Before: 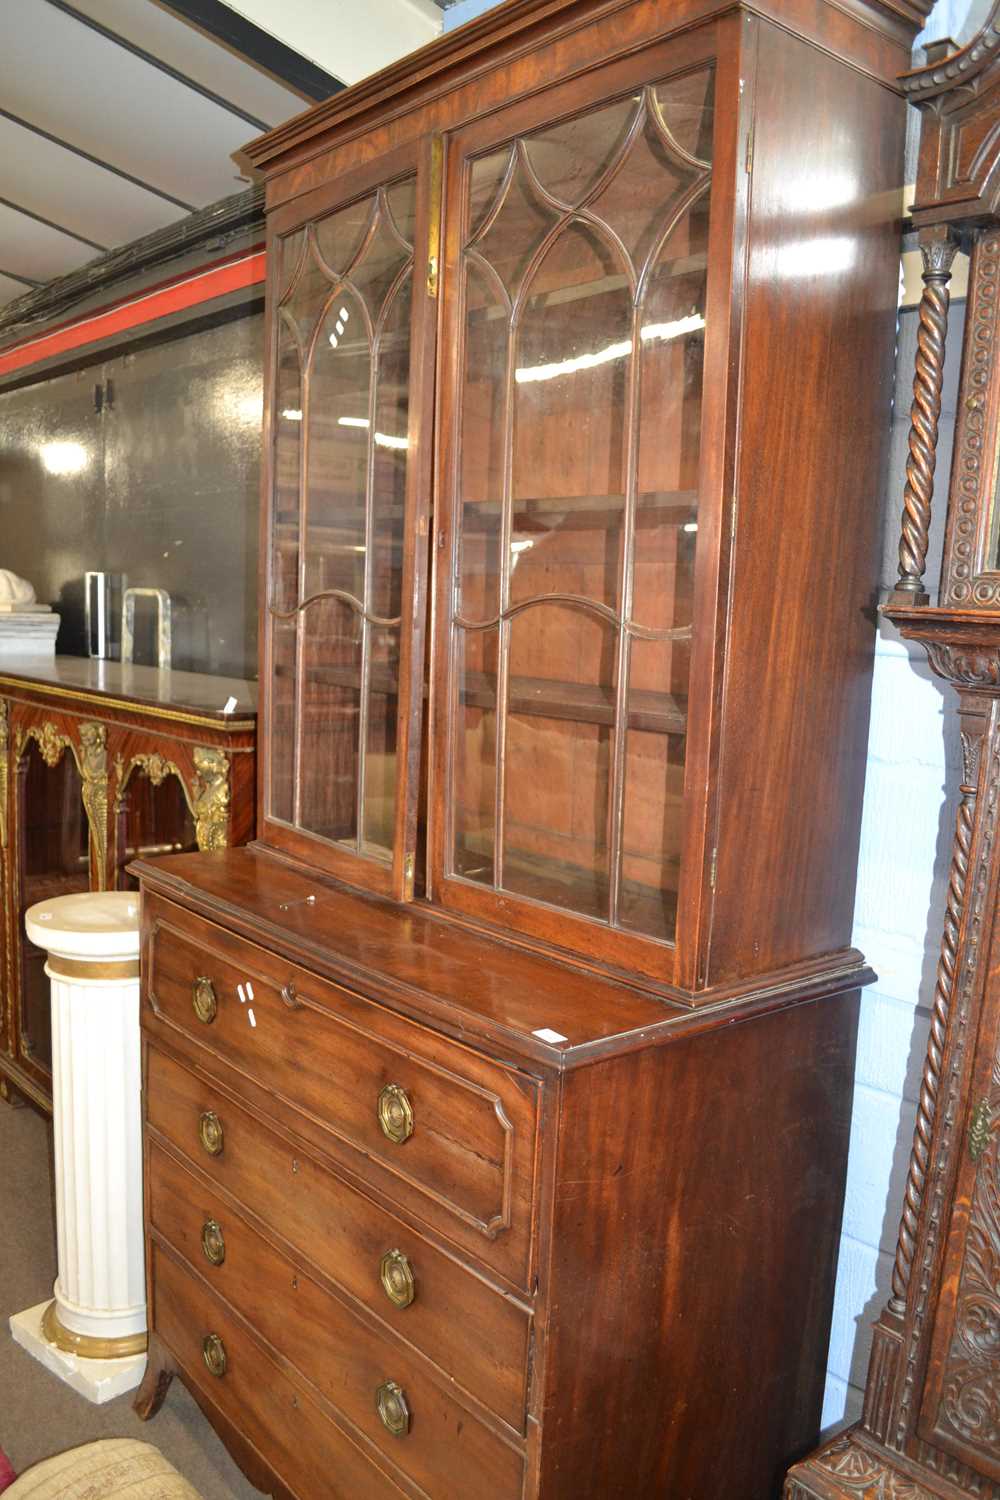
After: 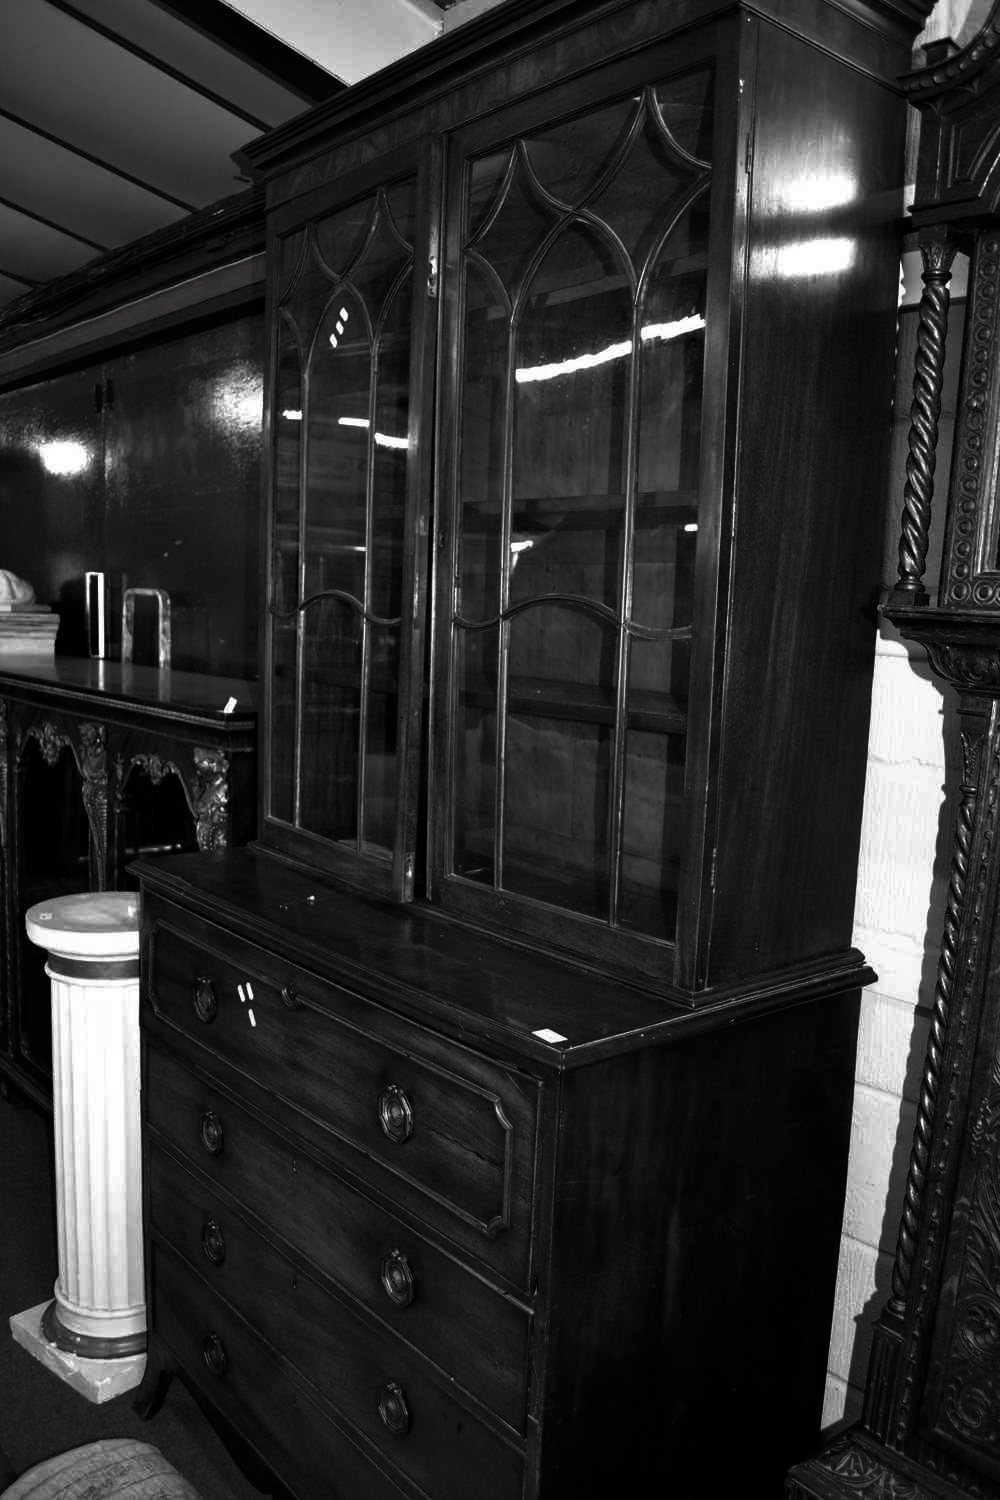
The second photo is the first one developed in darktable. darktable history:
contrast brightness saturation: contrast 0.021, brightness -0.985, saturation -0.989
